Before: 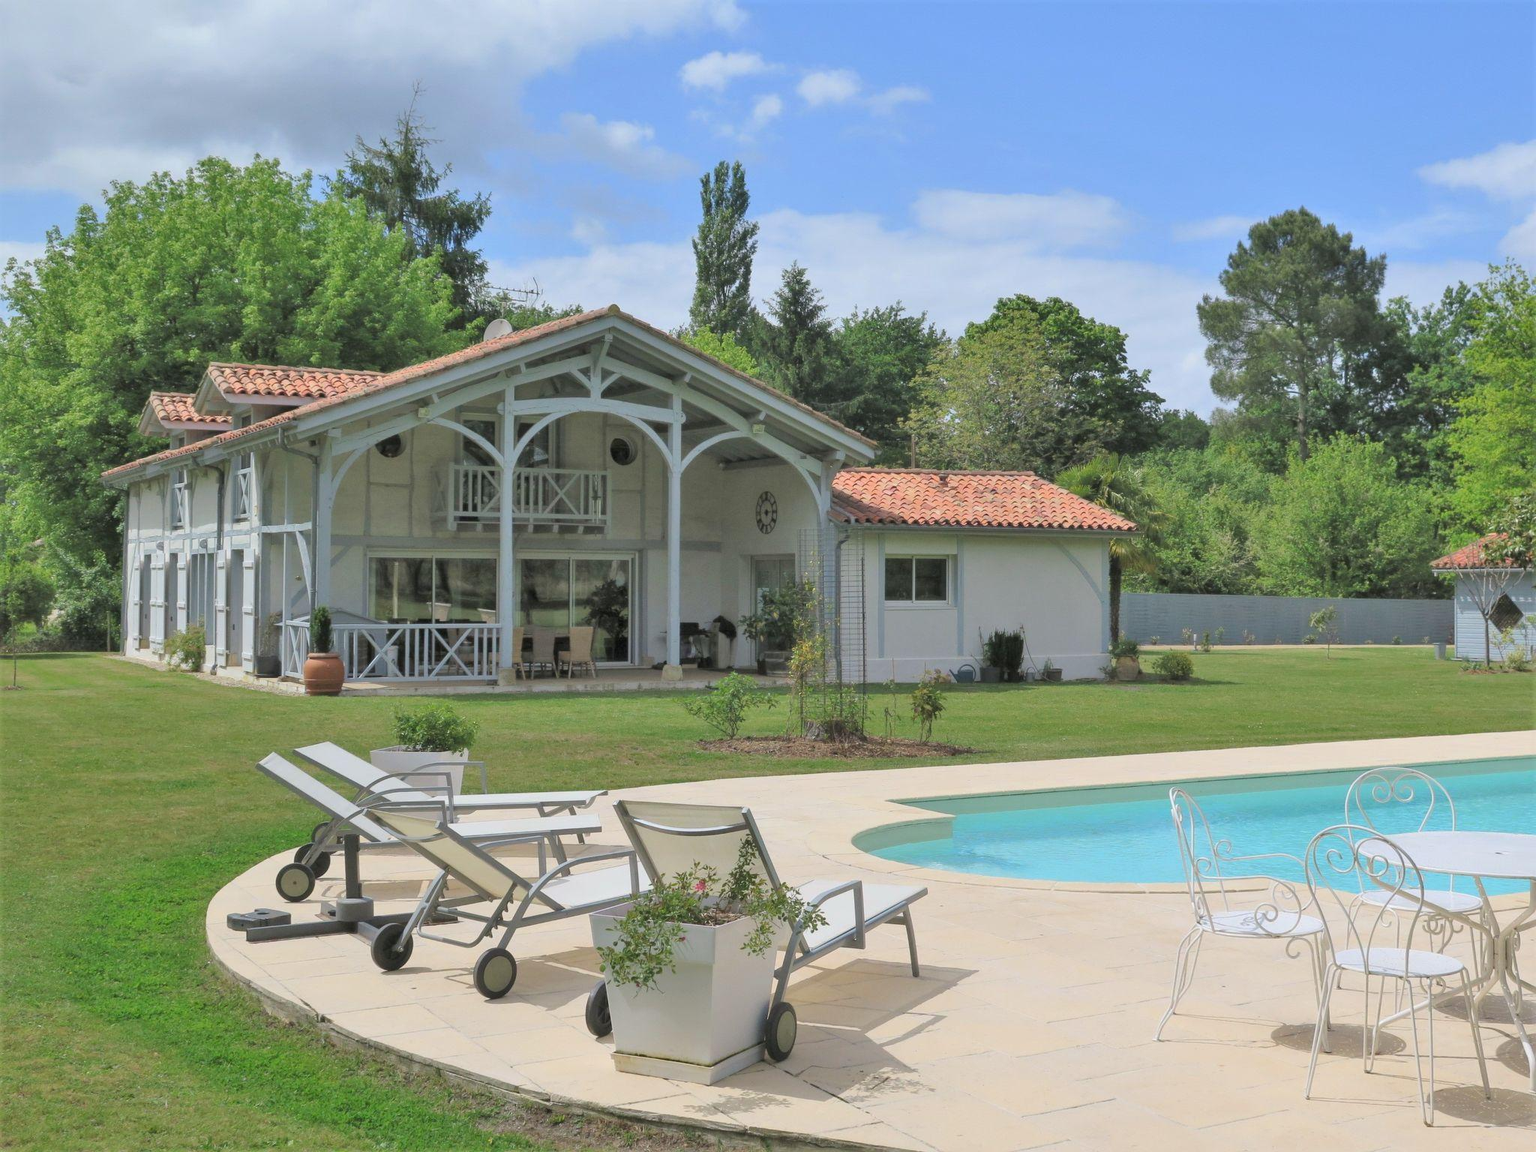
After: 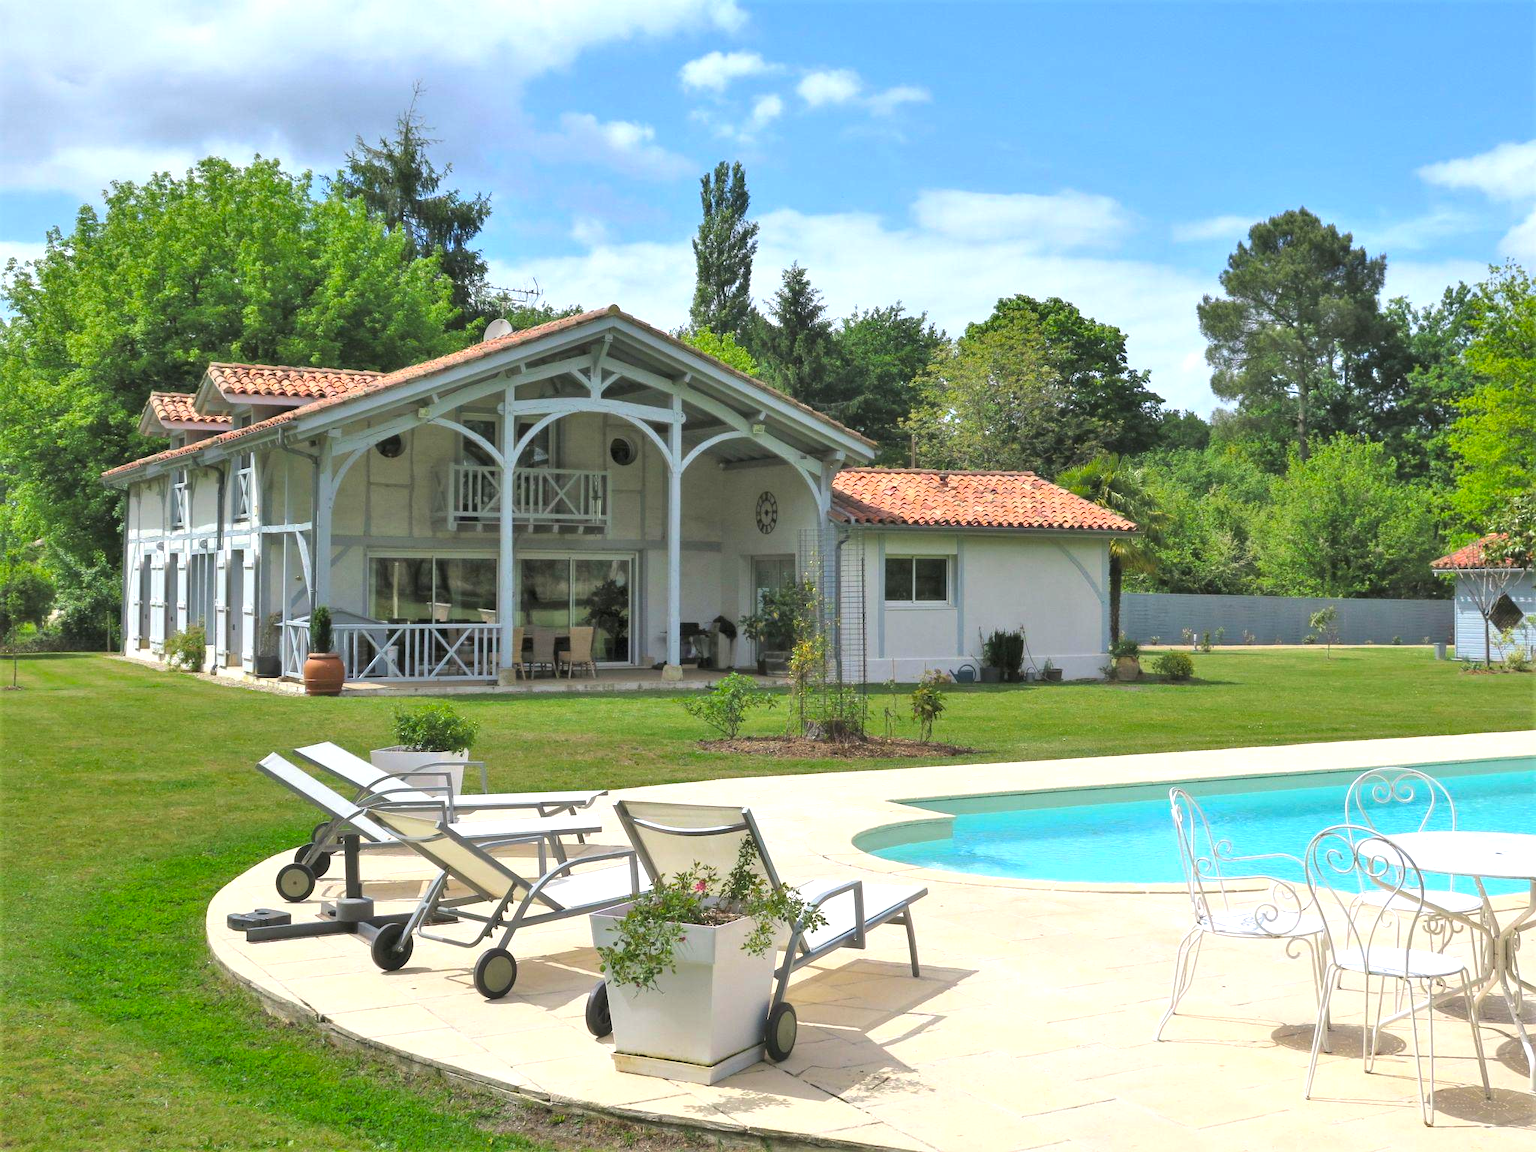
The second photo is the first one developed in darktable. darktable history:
color balance rgb: perceptual saturation grading › global saturation 30.459%, perceptual brilliance grading › global brilliance 21.215%, perceptual brilliance grading › shadows -35.135%
tone equalizer: -7 EV 0.22 EV, -6 EV 0.115 EV, -5 EV 0.058 EV, -4 EV 0.043 EV, -2 EV -0.025 EV, -1 EV -0.035 EV, +0 EV -0.072 EV, edges refinement/feathering 500, mask exposure compensation -1.57 EV, preserve details no
color correction: highlights b* 0.058
